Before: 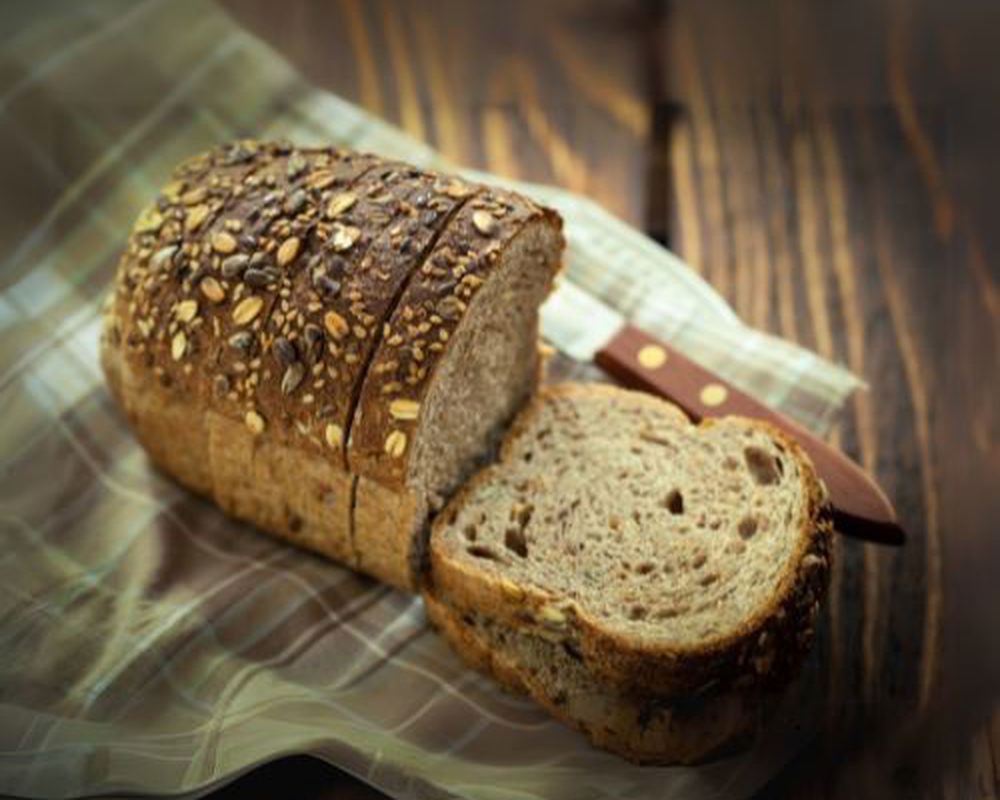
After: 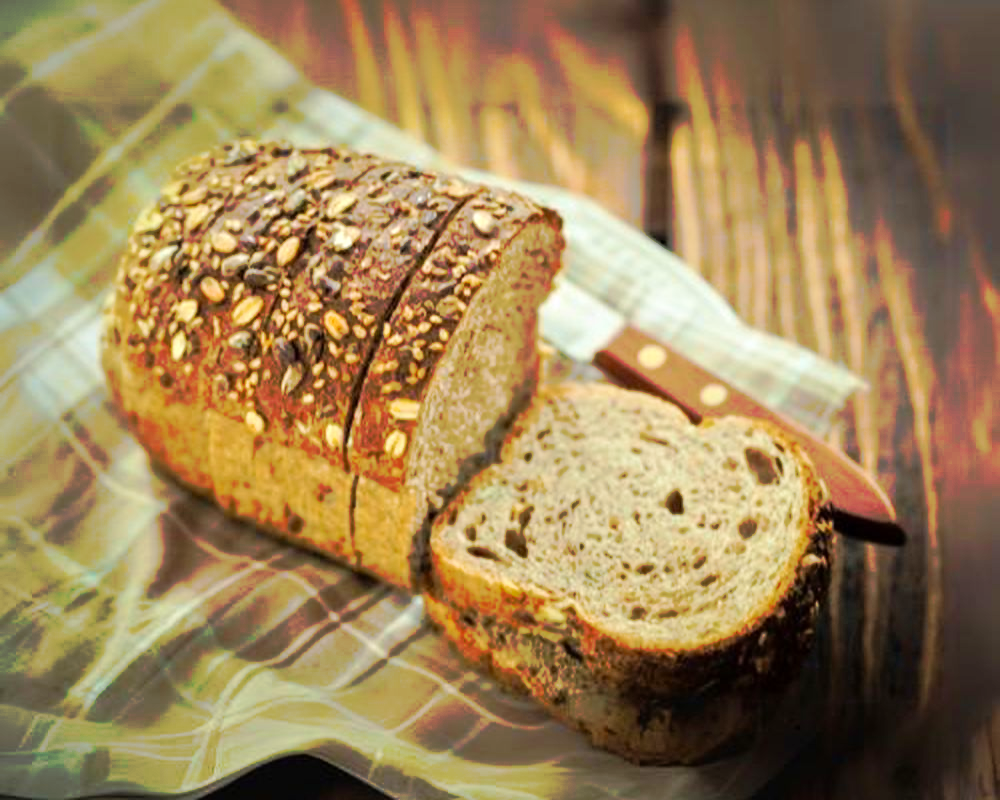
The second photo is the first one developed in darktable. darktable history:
velvia: on, module defaults
tone curve: curves: ch0 [(0, 0) (0.003, 0.003) (0.011, 0.011) (0.025, 0.024) (0.044, 0.043) (0.069, 0.067) (0.1, 0.096) (0.136, 0.131) (0.177, 0.171) (0.224, 0.217) (0.277, 0.267) (0.335, 0.324) (0.399, 0.385) (0.468, 0.452) (0.543, 0.632) (0.623, 0.697) (0.709, 0.766) (0.801, 0.839) (0.898, 0.917) (1, 1)], preserve colors none
tone equalizer: -7 EV 0.15 EV, -6 EV 0.6 EV, -5 EV 1.15 EV, -4 EV 1.33 EV, -3 EV 1.15 EV, -2 EV 0.6 EV, -1 EV 0.15 EV, mask exposure compensation -0.5 EV
